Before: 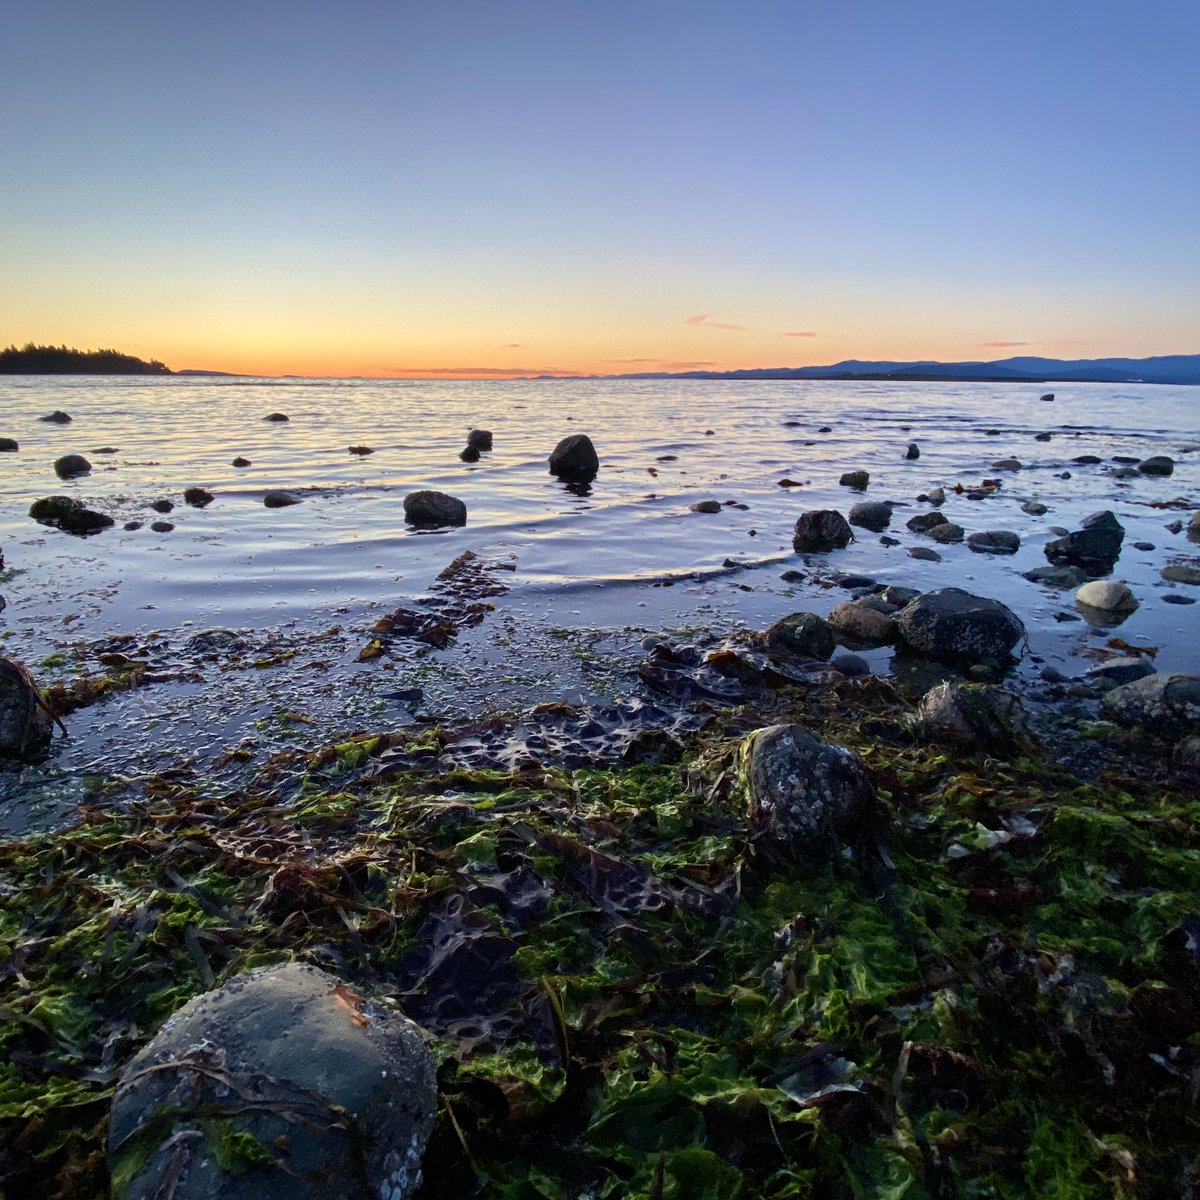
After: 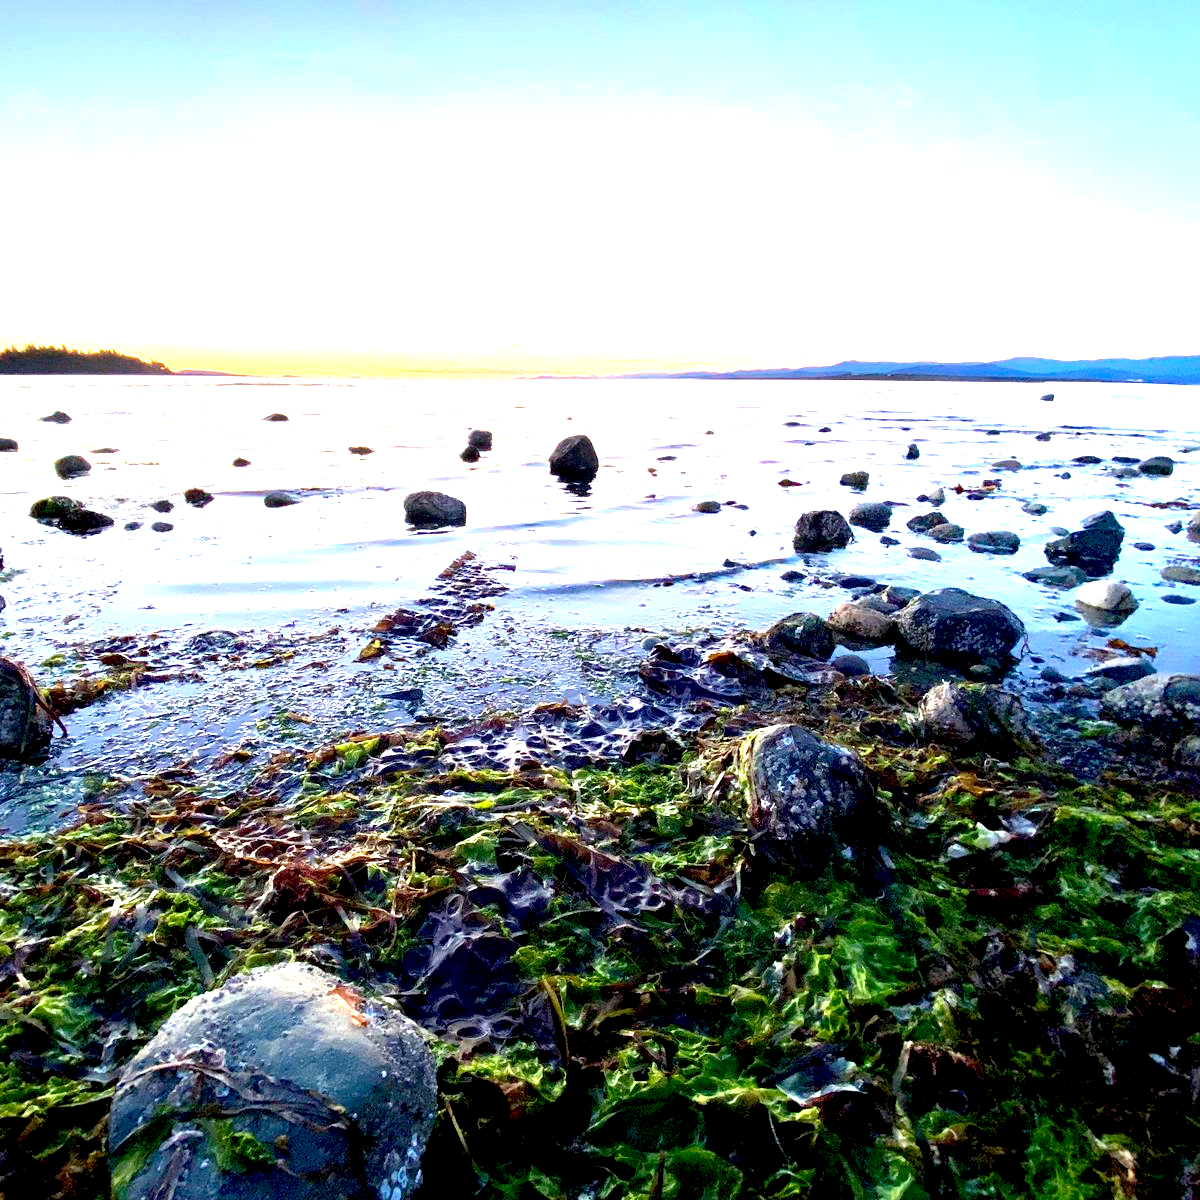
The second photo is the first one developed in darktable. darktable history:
exposure: black level correction 0.005, exposure 2.075 EV, compensate highlight preservation false
